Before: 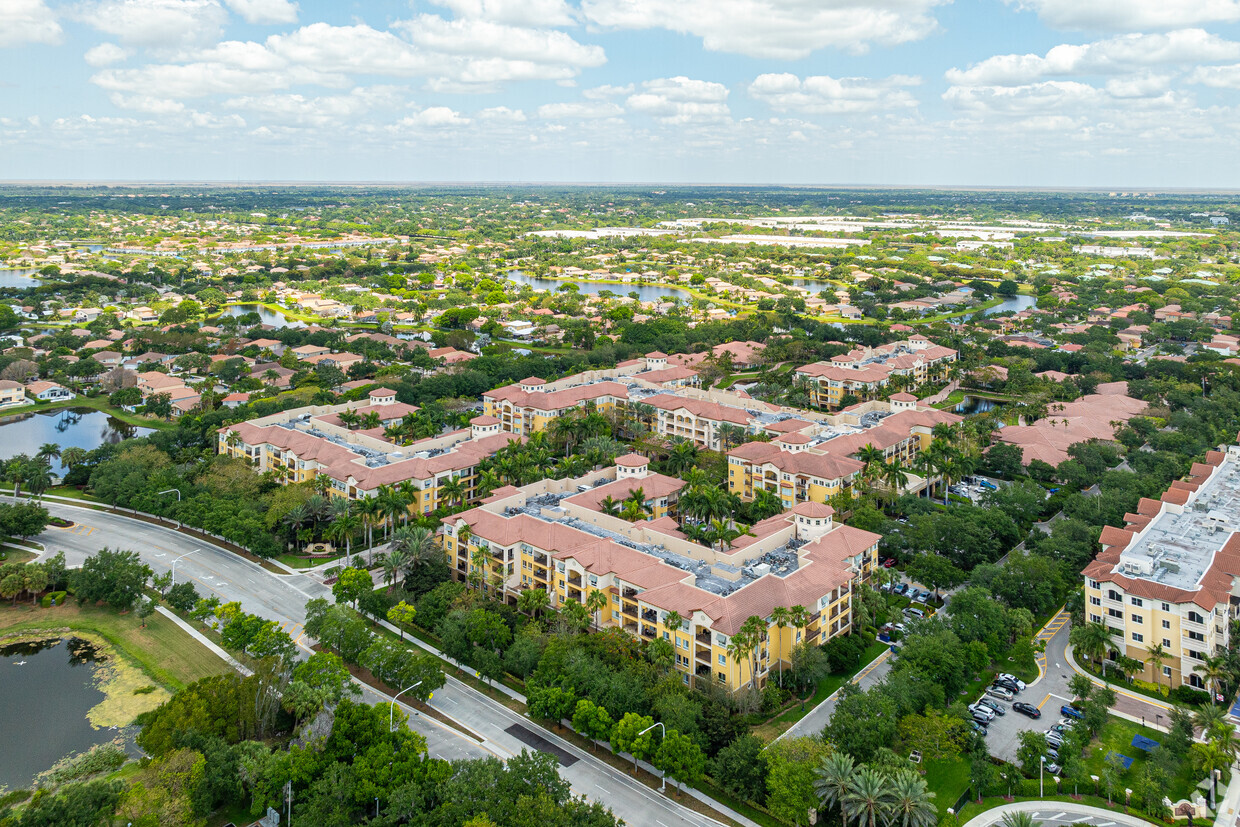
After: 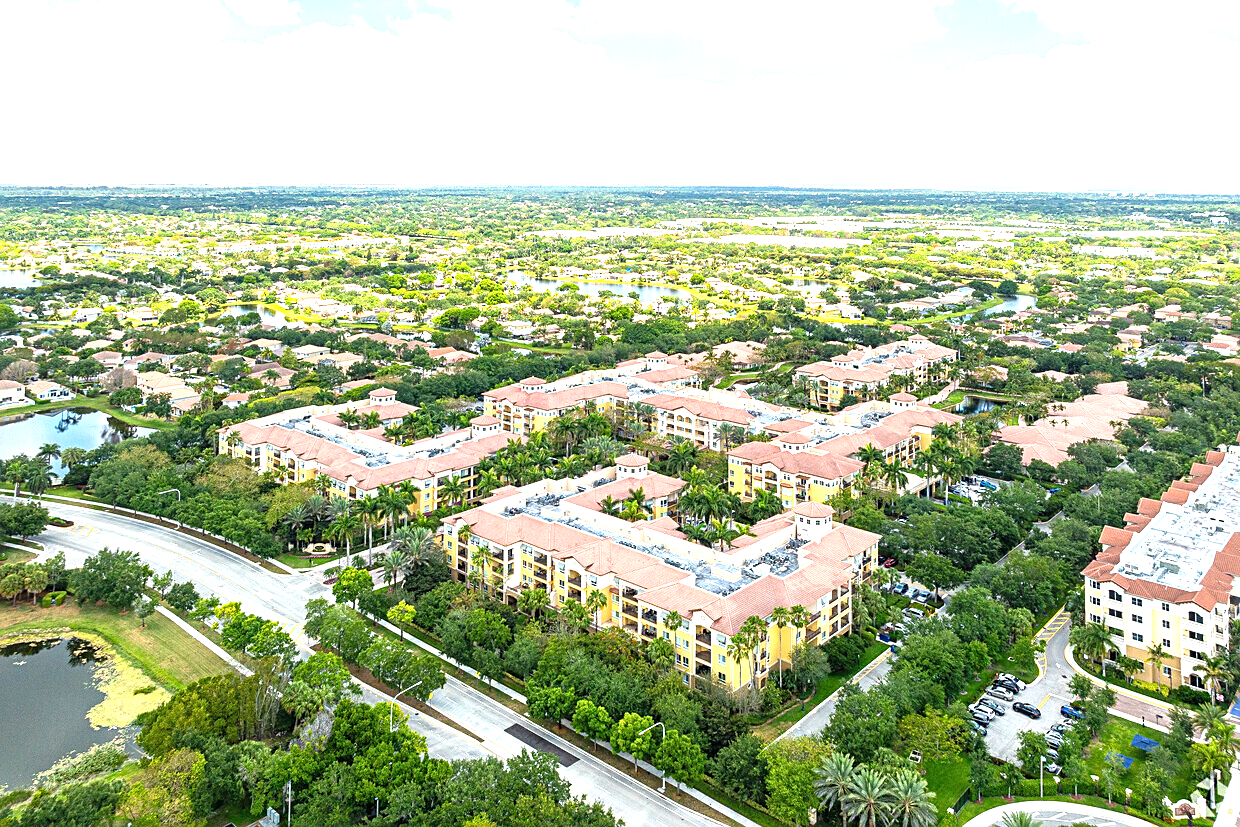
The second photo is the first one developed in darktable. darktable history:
sharpen: on, module defaults
exposure: black level correction 0, exposure 1.107 EV, compensate exposure bias true, compensate highlight preservation false
